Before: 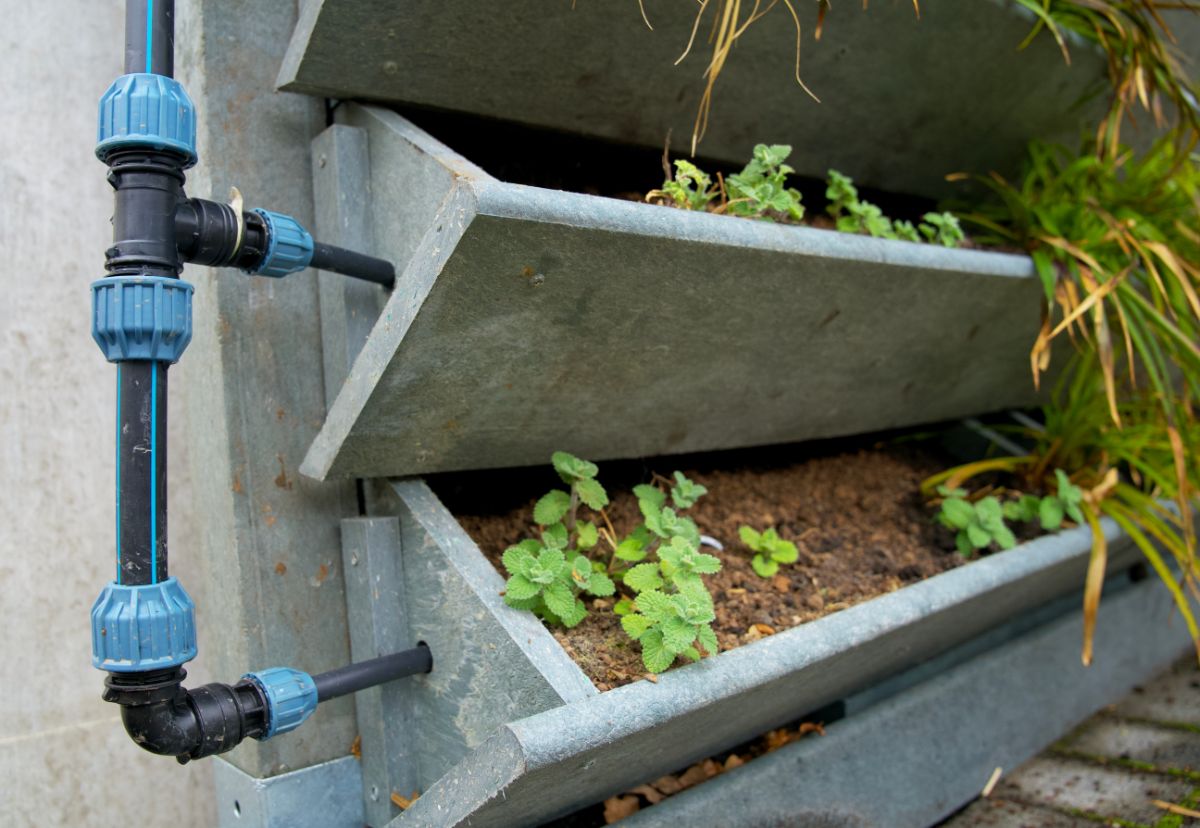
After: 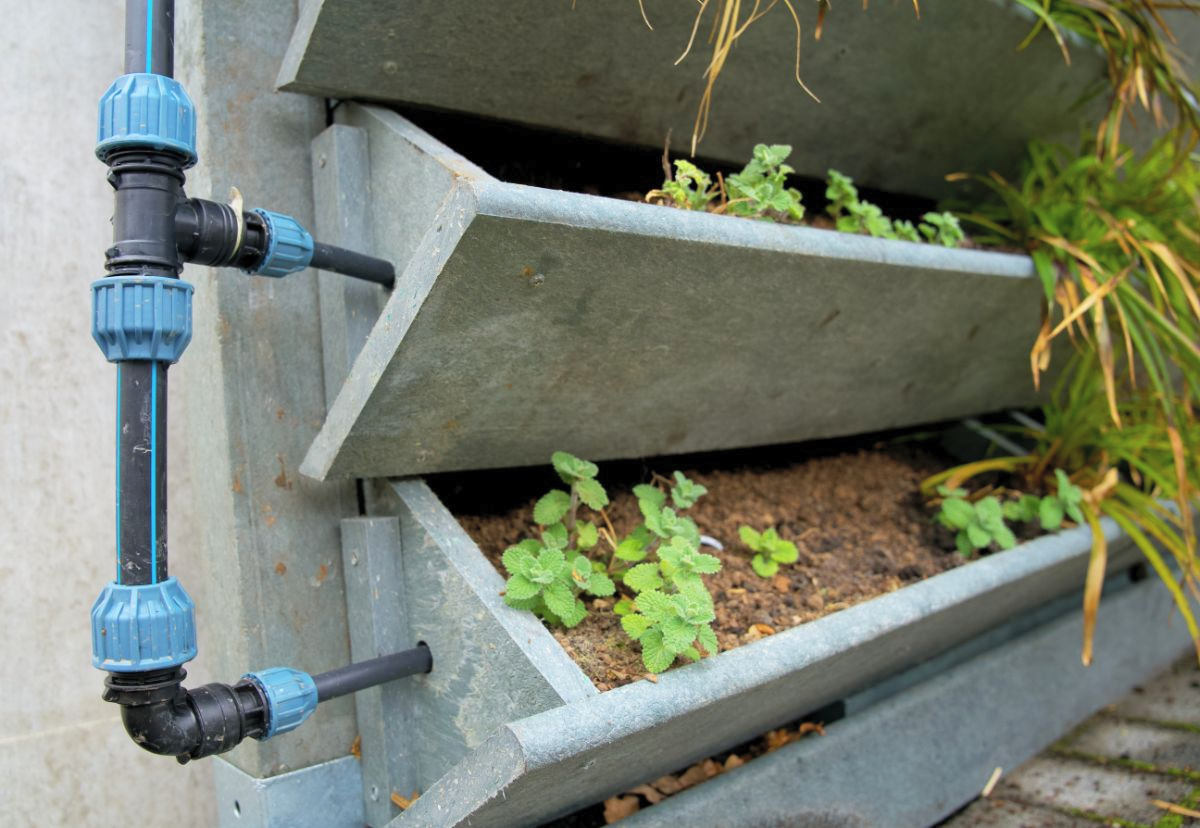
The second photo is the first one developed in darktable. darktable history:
contrast brightness saturation: brightness 0.122
